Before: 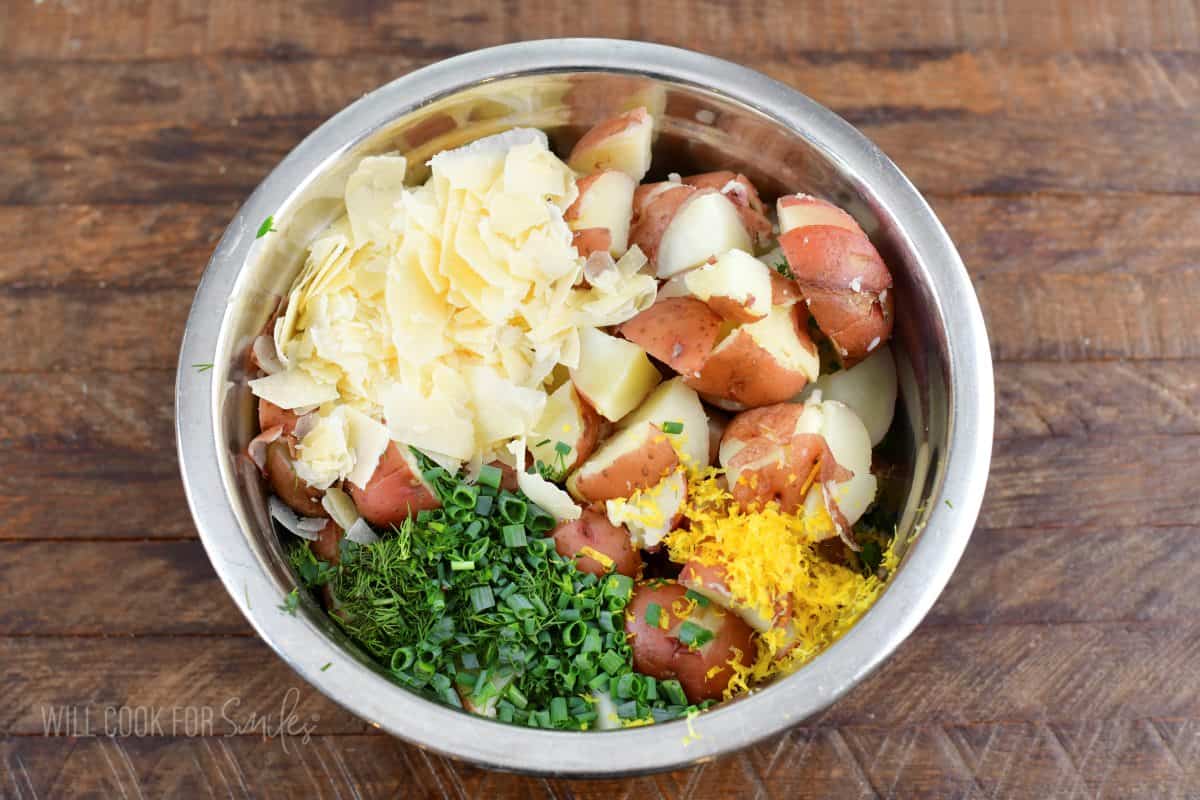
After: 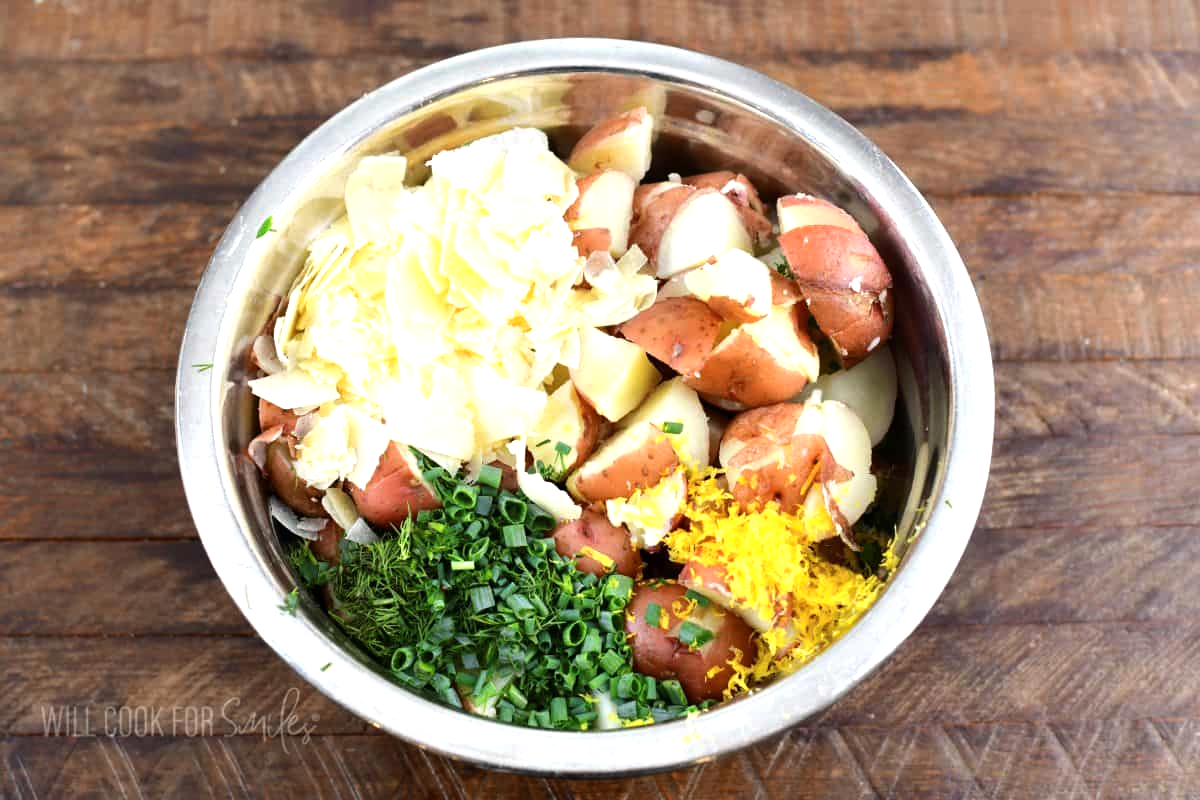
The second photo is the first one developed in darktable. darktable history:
tone equalizer: -8 EV -0.727 EV, -7 EV -0.69 EV, -6 EV -0.629 EV, -5 EV -0.378 EV, -3 EV 0.381 EV, -2 EV 0.6 EV, -1 EV 0.678 EV, +0 EV 0.738 EV, edges refinement/feathering 500, mask exposure compensation -1.57 EV, preserve details guided filter
